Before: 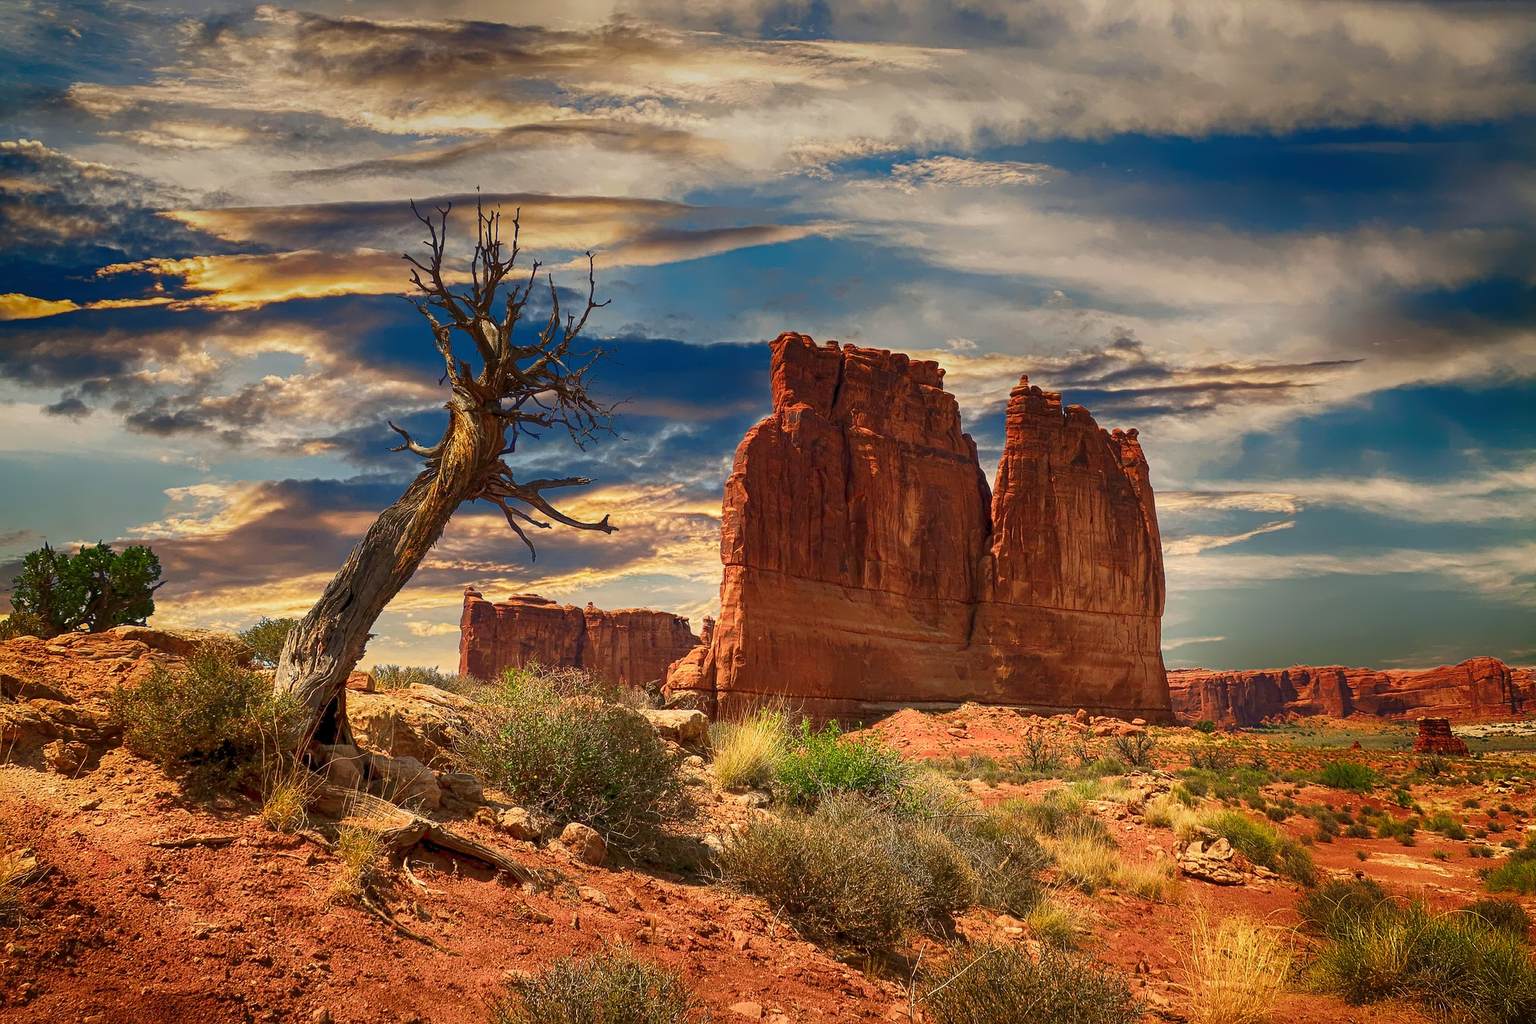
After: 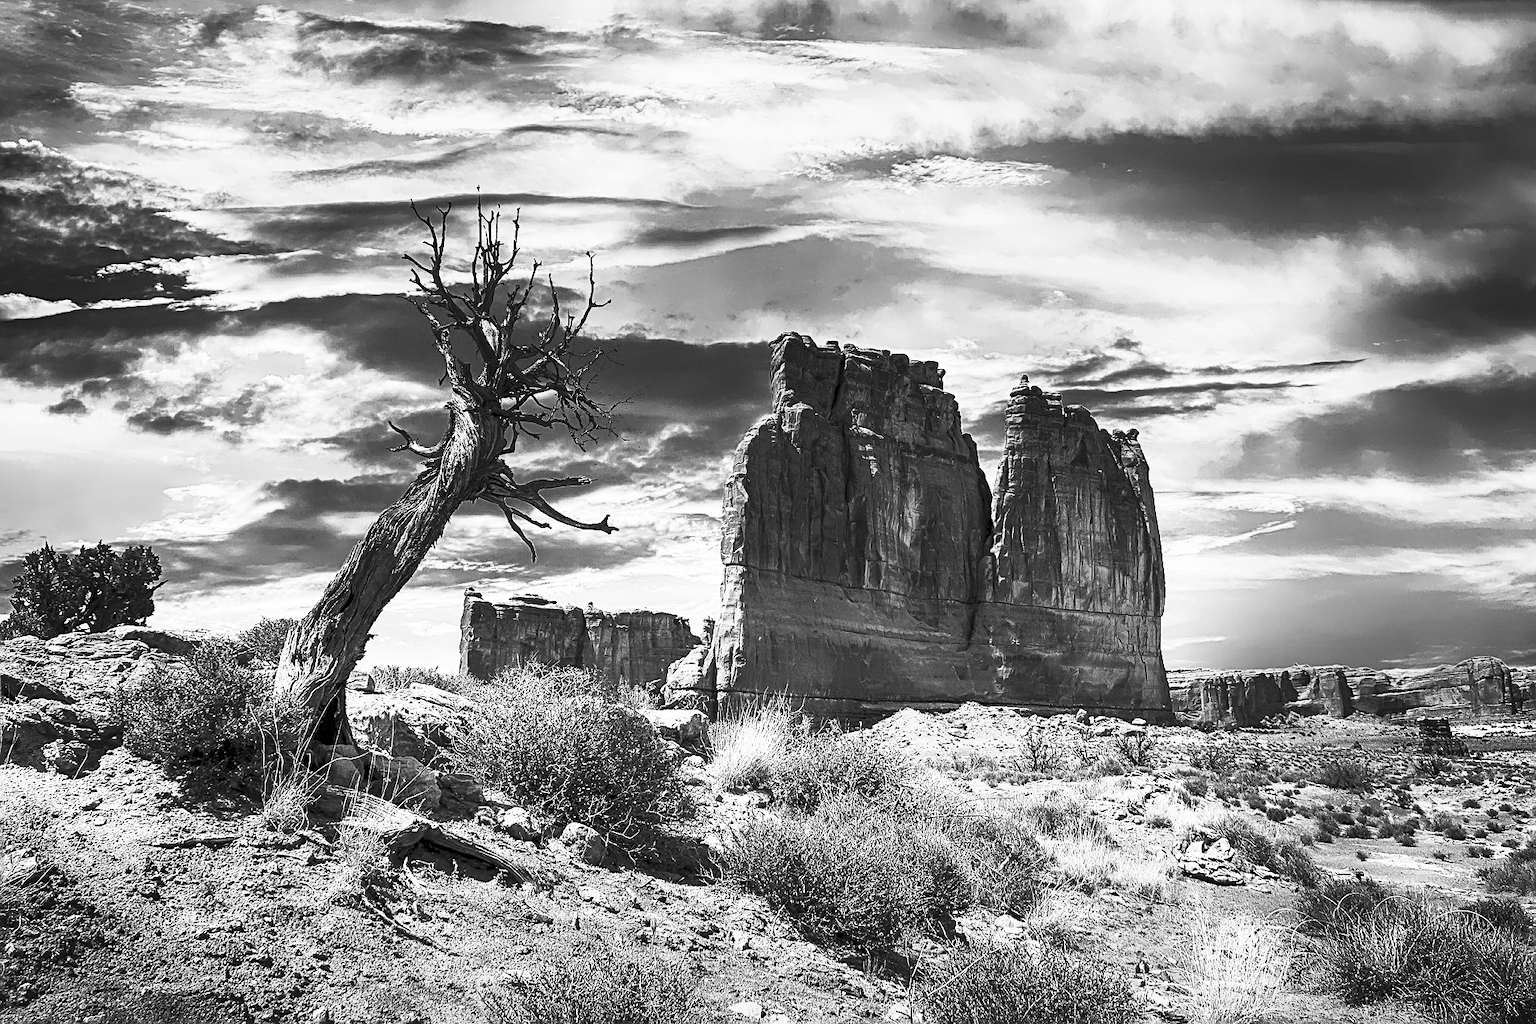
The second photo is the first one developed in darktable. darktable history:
contrast brightness saturation: contrast 0.529, brightness 0.485, saturation -0.998
tone equalizer: -8 EV -0.403 EV, -7 EV -0.418 EV, -6 EV -0.339 EV, -5 EV -0.187 EV, -3 EV 0.219 EV, -2 EV 0.31 EV, -1 EV 0.371 EV, +0 EV 0.429 EV, edges refinement/feathering 500, mask exposure compensation -1.57 EV, preserve details no
sharpen: on, module defaults
